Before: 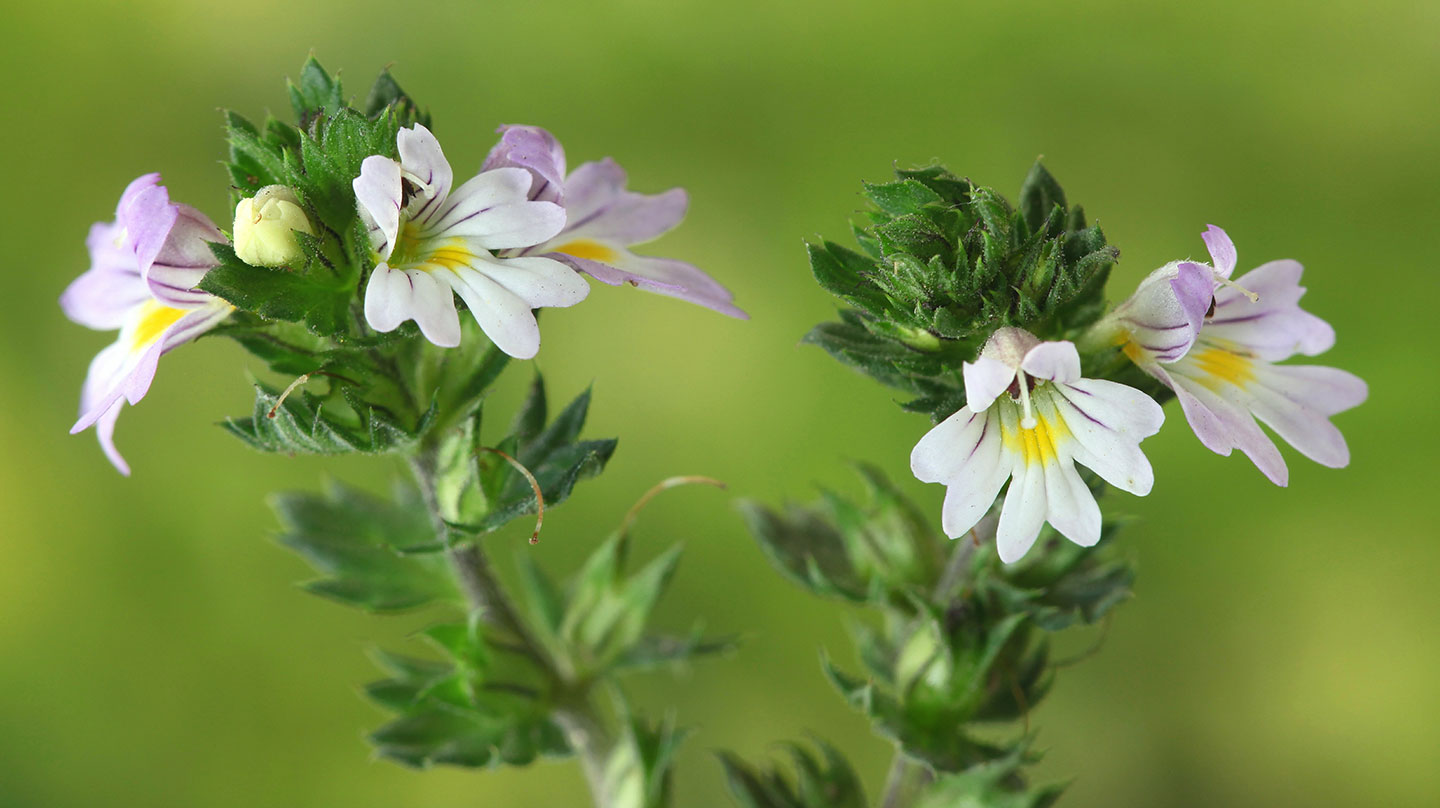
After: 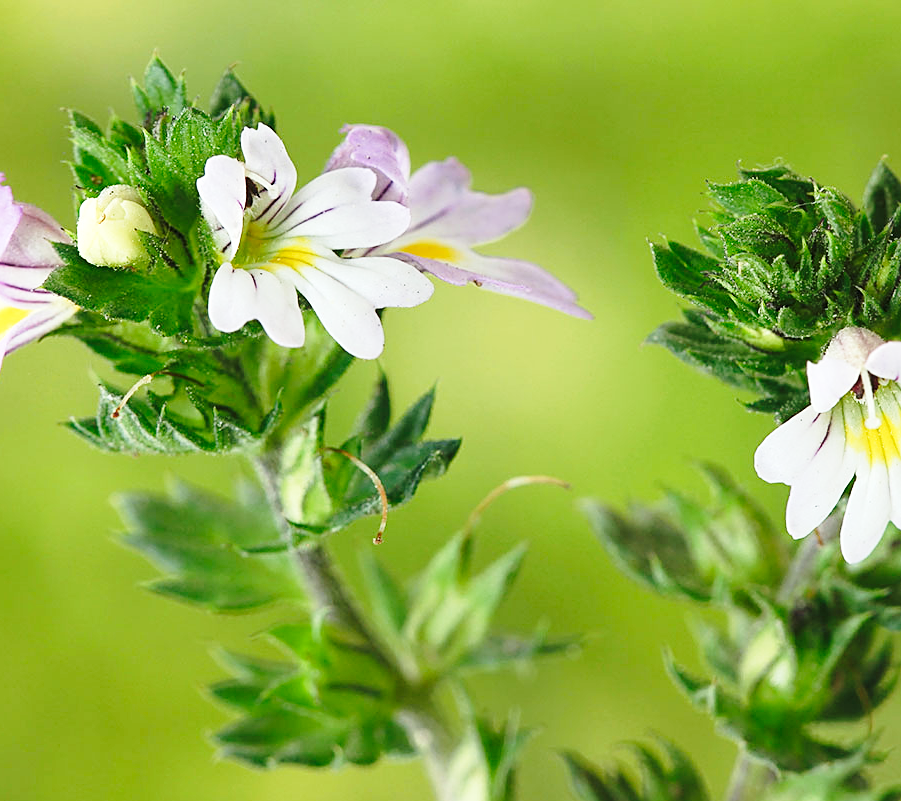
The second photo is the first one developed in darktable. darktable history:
crop: left 10.882%, right 26.497%
sharpen: on, module defaults
base curve: curves: ch0 [(0, 0) (0.028, 0.03) (0.121, 0.232) (0.46, 0.748) (0.859, 0.968) (1, 1)], preserve colors none
